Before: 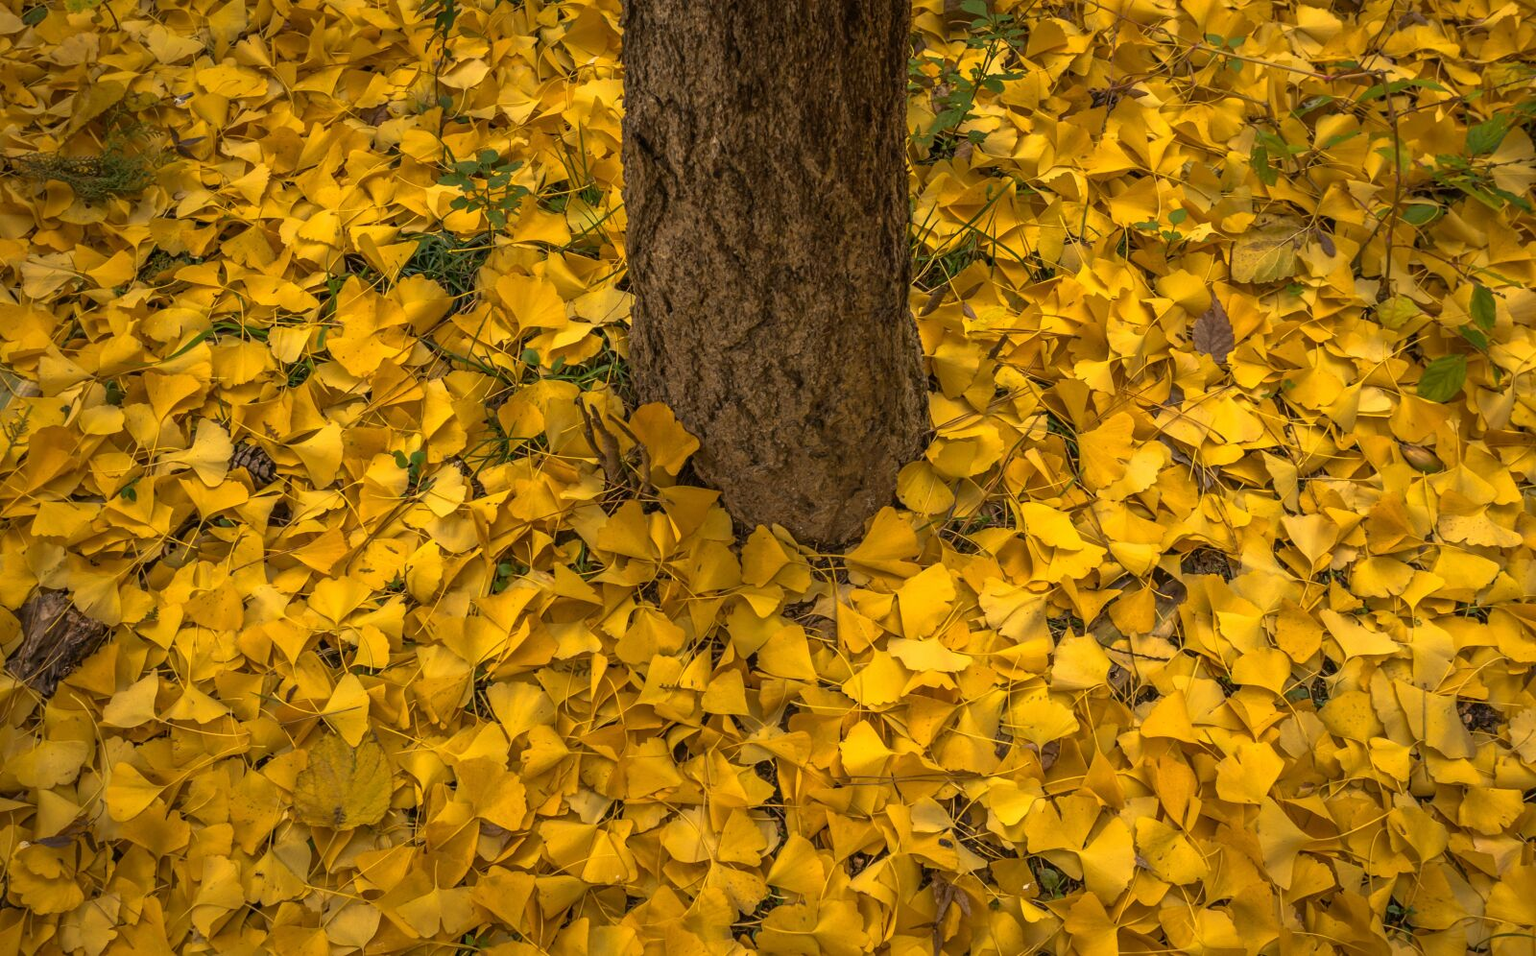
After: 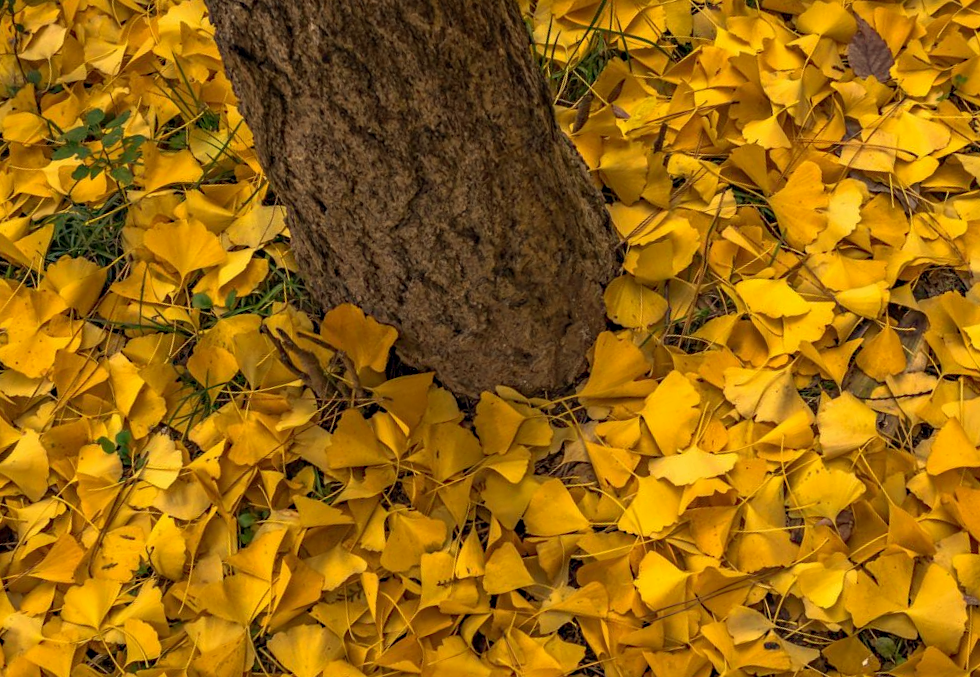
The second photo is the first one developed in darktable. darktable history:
crop and rotate: angle 18.36°, left 6.787%, right 4.026%, bottom 1.073%
haze removal: strength 0.294, distance 0.248, compatibility mode true, adaptive false
